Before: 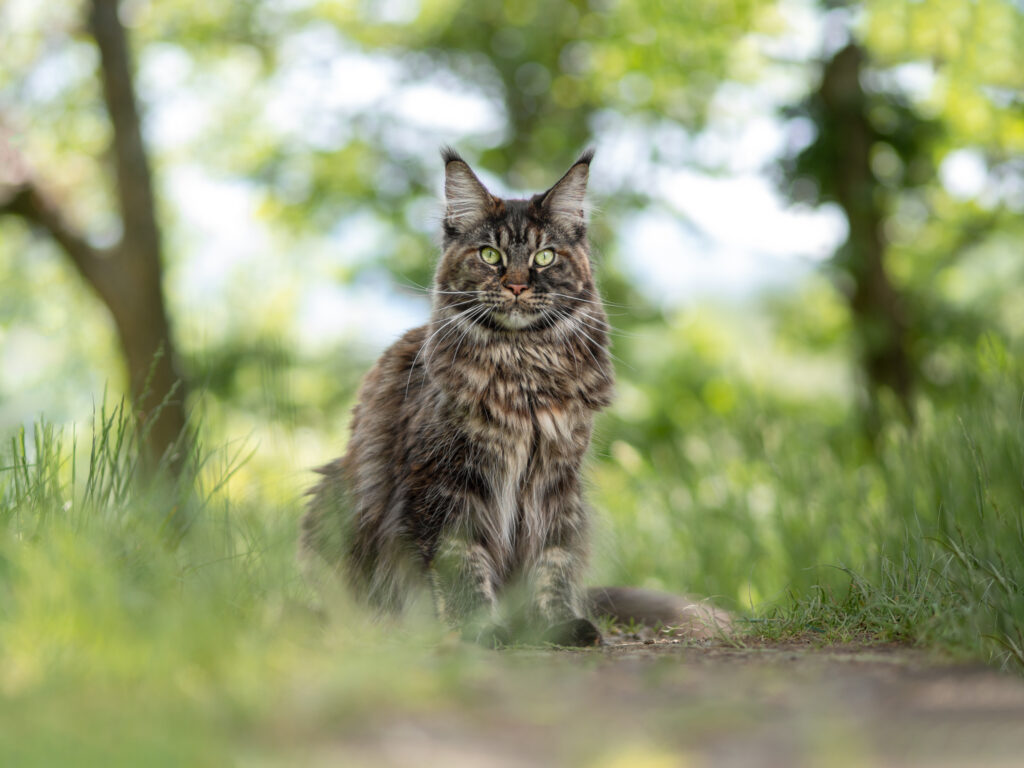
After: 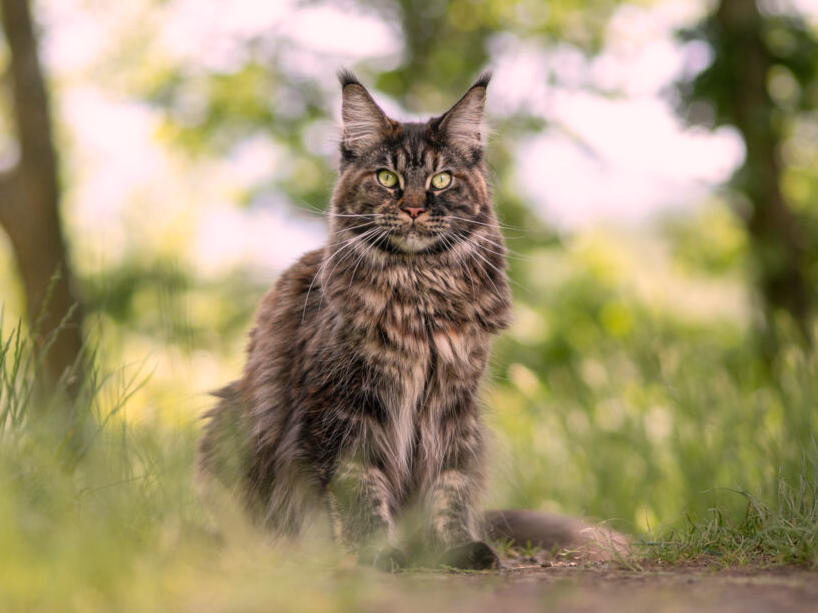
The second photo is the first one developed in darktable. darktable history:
crop and rotate: left 10.071%, top 10.071%, right 10.02%, bottom 10.02%
color correction: highlights a* 14.52, highlights b* 4.84
